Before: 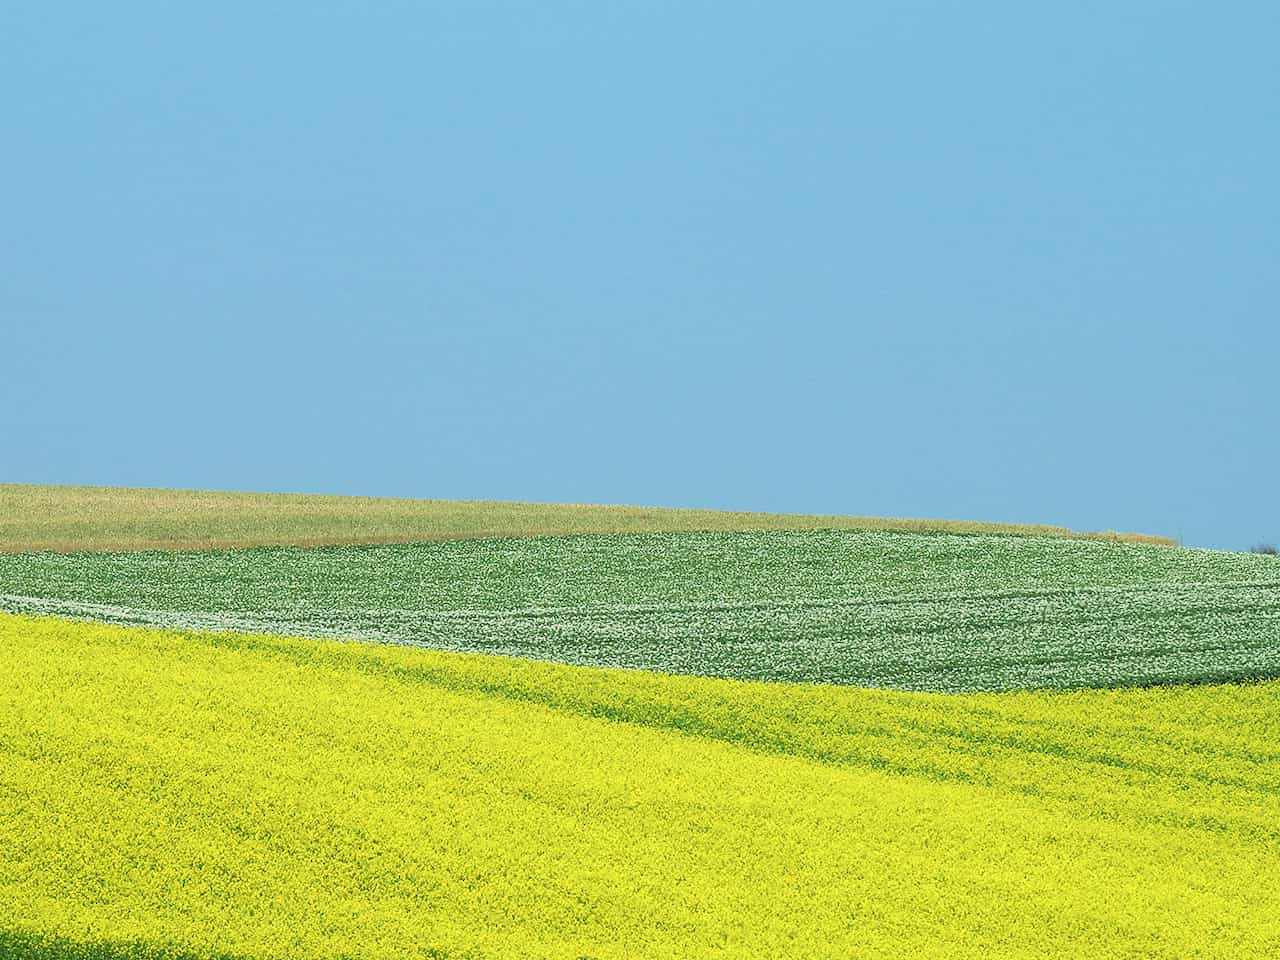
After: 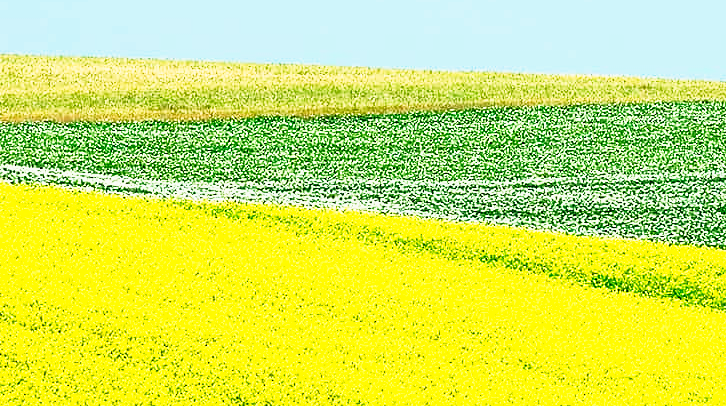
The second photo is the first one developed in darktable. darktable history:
crop: top 44.8%, right 43.269%, bottom 12.825%
tone curve: curves: ch0 [(0, 0) (0.003, 0.001) (0.011, 0.005) (0.025, 0.01) (0.044, 0.016) (0.069, 0.019) (0.1, 0.024) (0.136, 0.03) (0.177, 0.045) (0.224, 0.071) (0.277, 0.122) (0.335, 0.202) (0.399, 0.326) (0.468, 0.471) (0.543, 0.638) (0.623, 0.798) (0.709, 0.913) (0.801, 0.97) (0.898, 0.983) (1, 1)], preserve colors none
tone equalizer: -8 EV -1.86 EV, -7 EV -1.18 EV, -6 EV -1.59 EV, edges refinement/feathering 500, mask exposure compensation -1.57 EV, preserve details no
